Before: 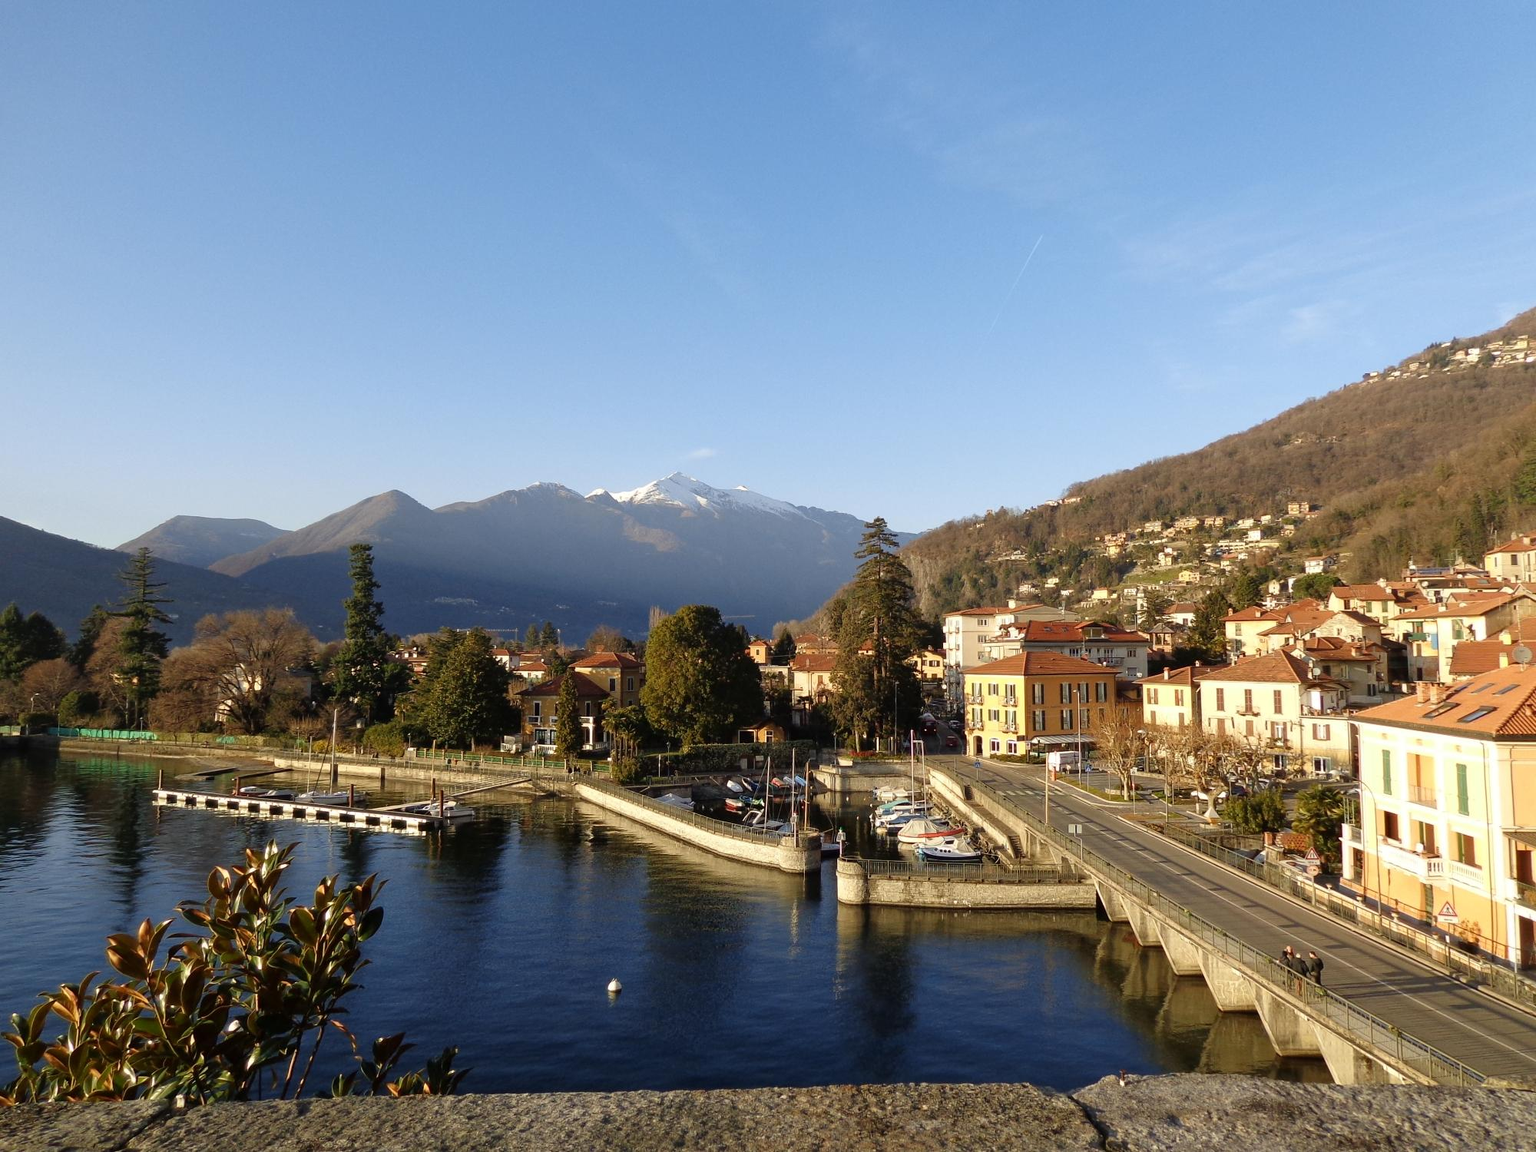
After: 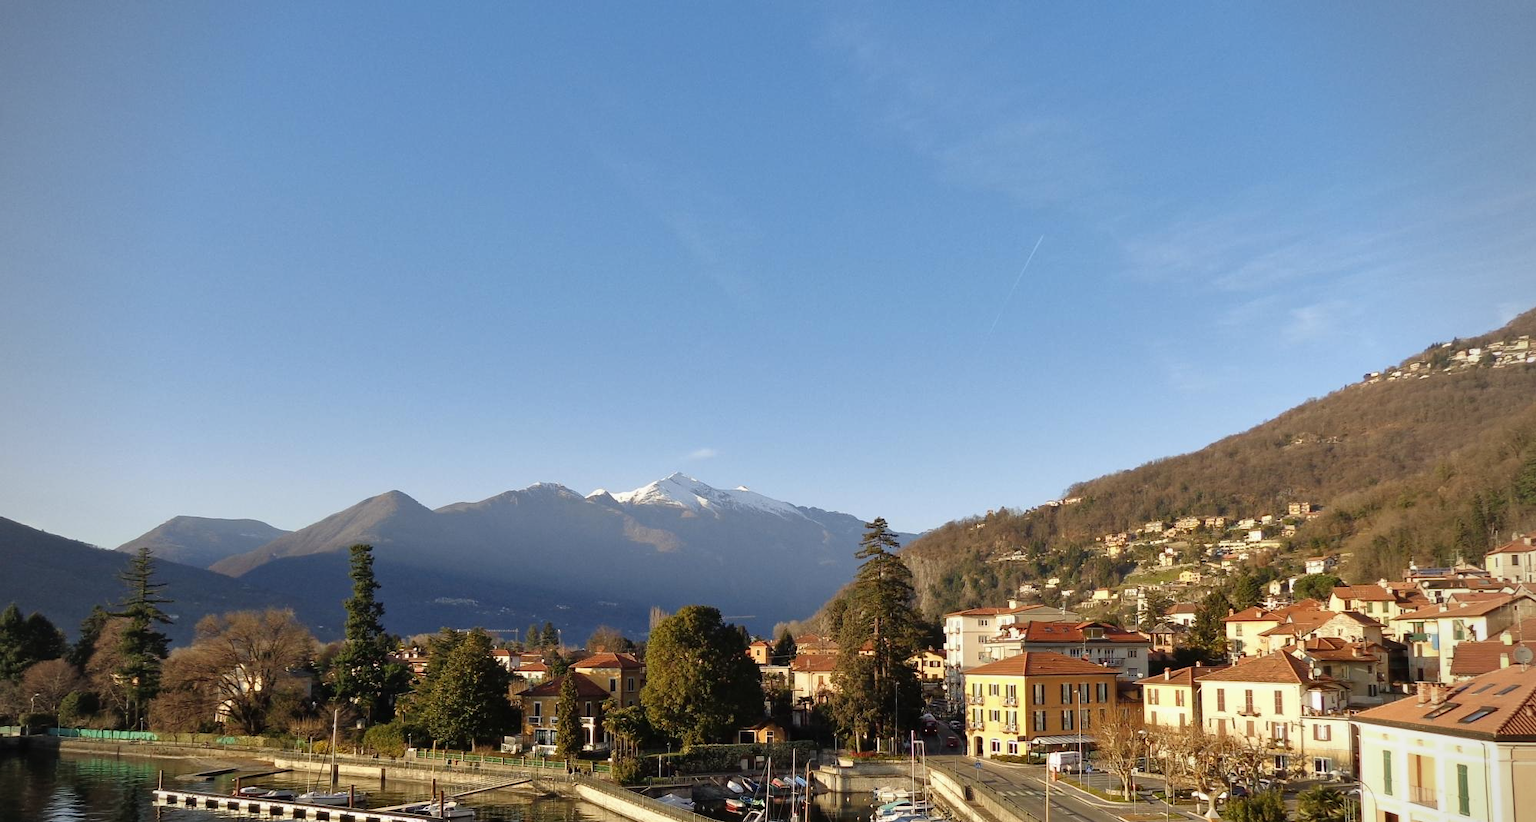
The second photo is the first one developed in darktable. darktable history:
crop: bottom 28.576%
vignetting: fall-off radius 60.92%
shadows and highlights: shadows 43.71, white point adjustment -1.46, soften with gaussian
